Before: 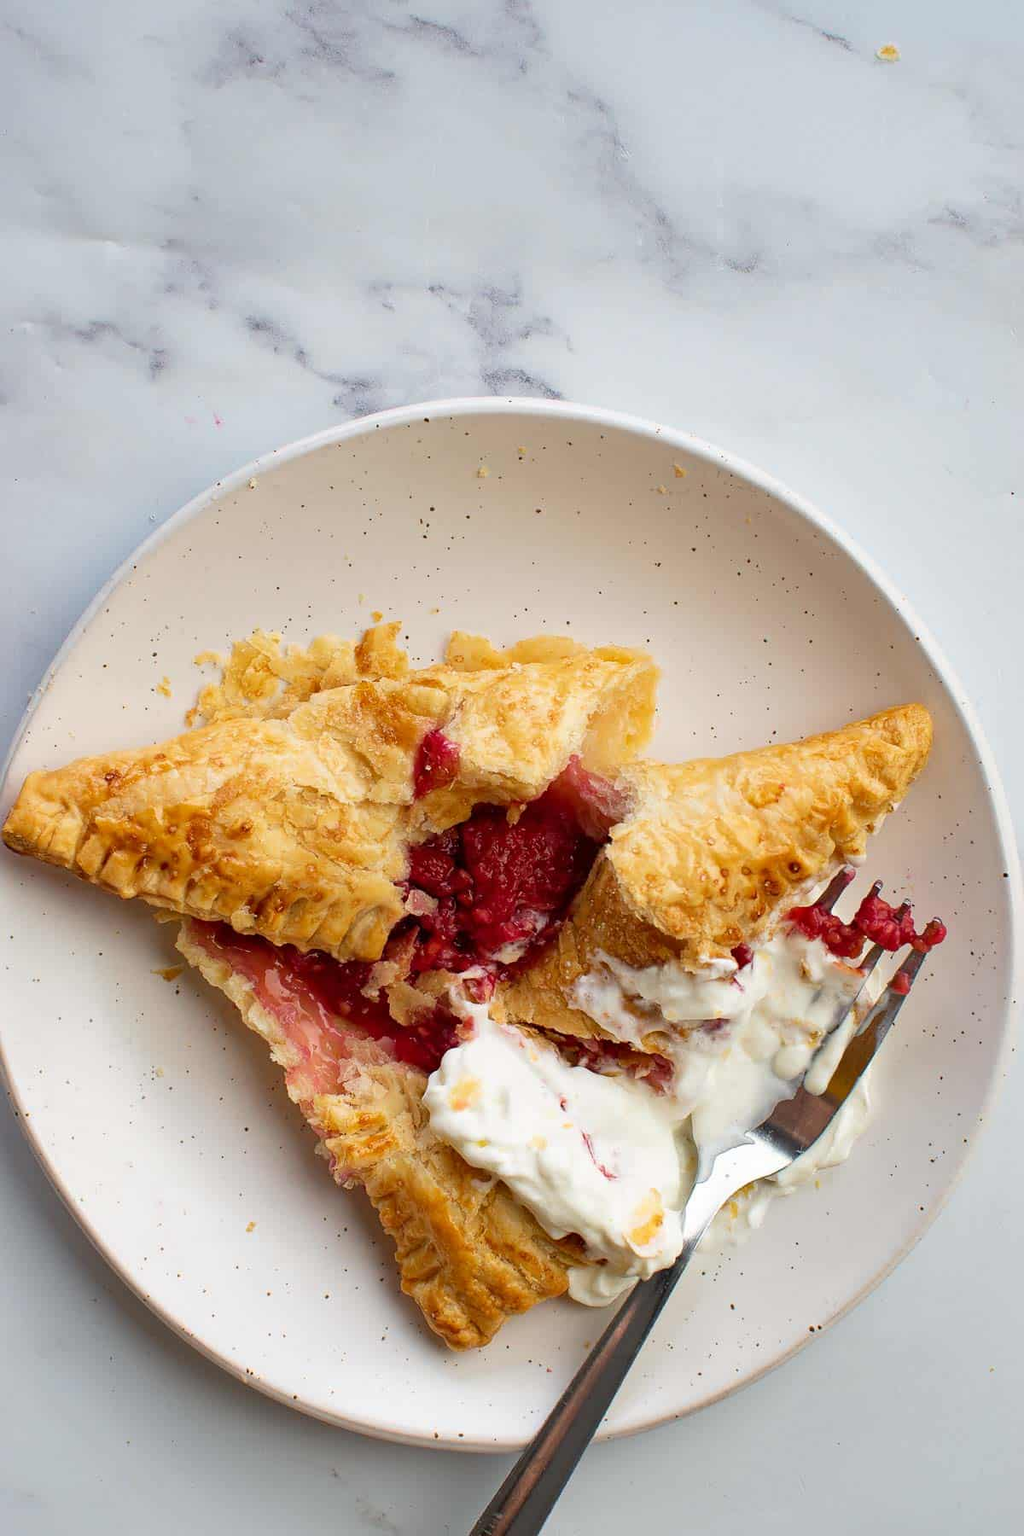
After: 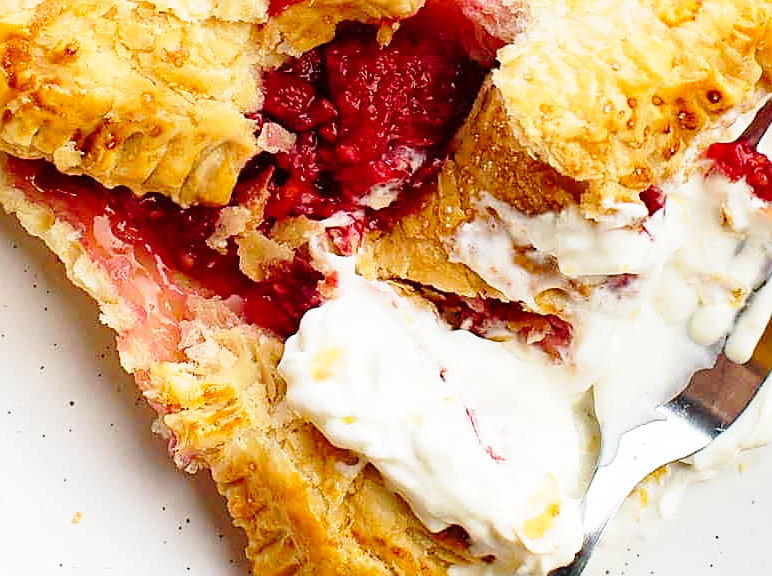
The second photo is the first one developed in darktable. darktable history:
base curve: curves: ch0 [(0, 0) (0.028, 0.03) (0.121, 0.232) (0.46, 0.748) (0.859, 0.968) (1, 1)], preserve colors none
sharpen: on, module defaults
crop: left 18.091%, top 51.13%, right 17.525%, bottom 16.85%
